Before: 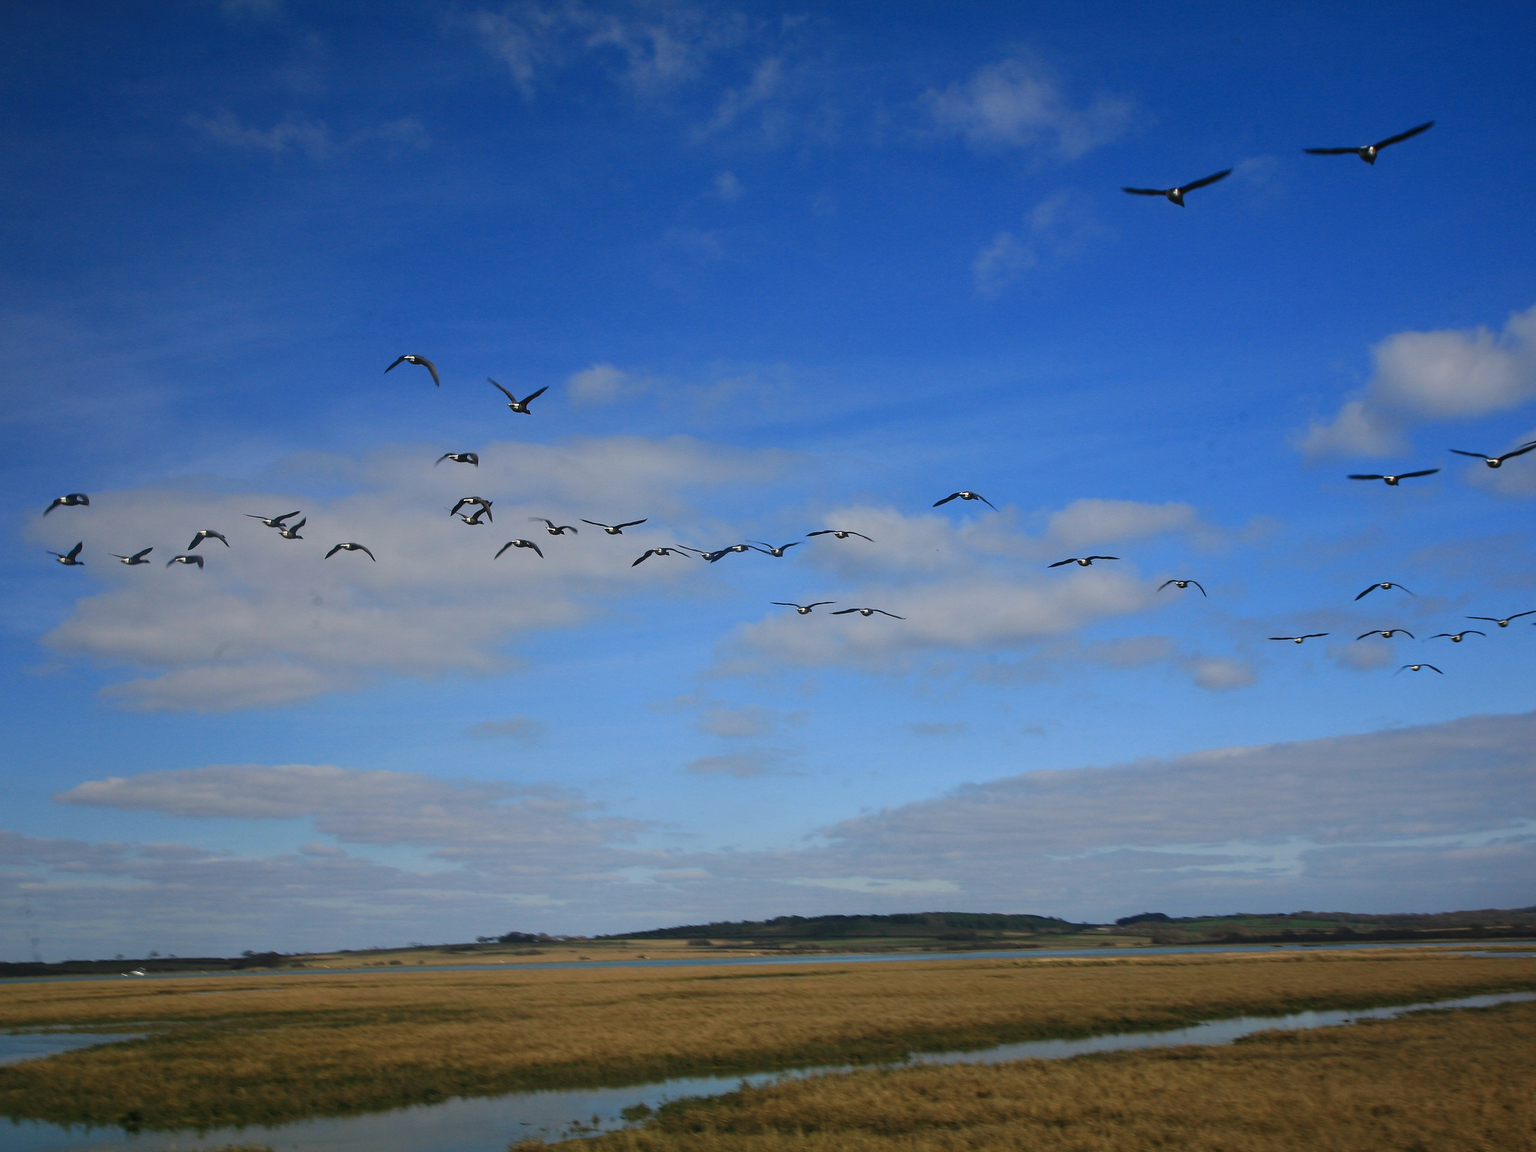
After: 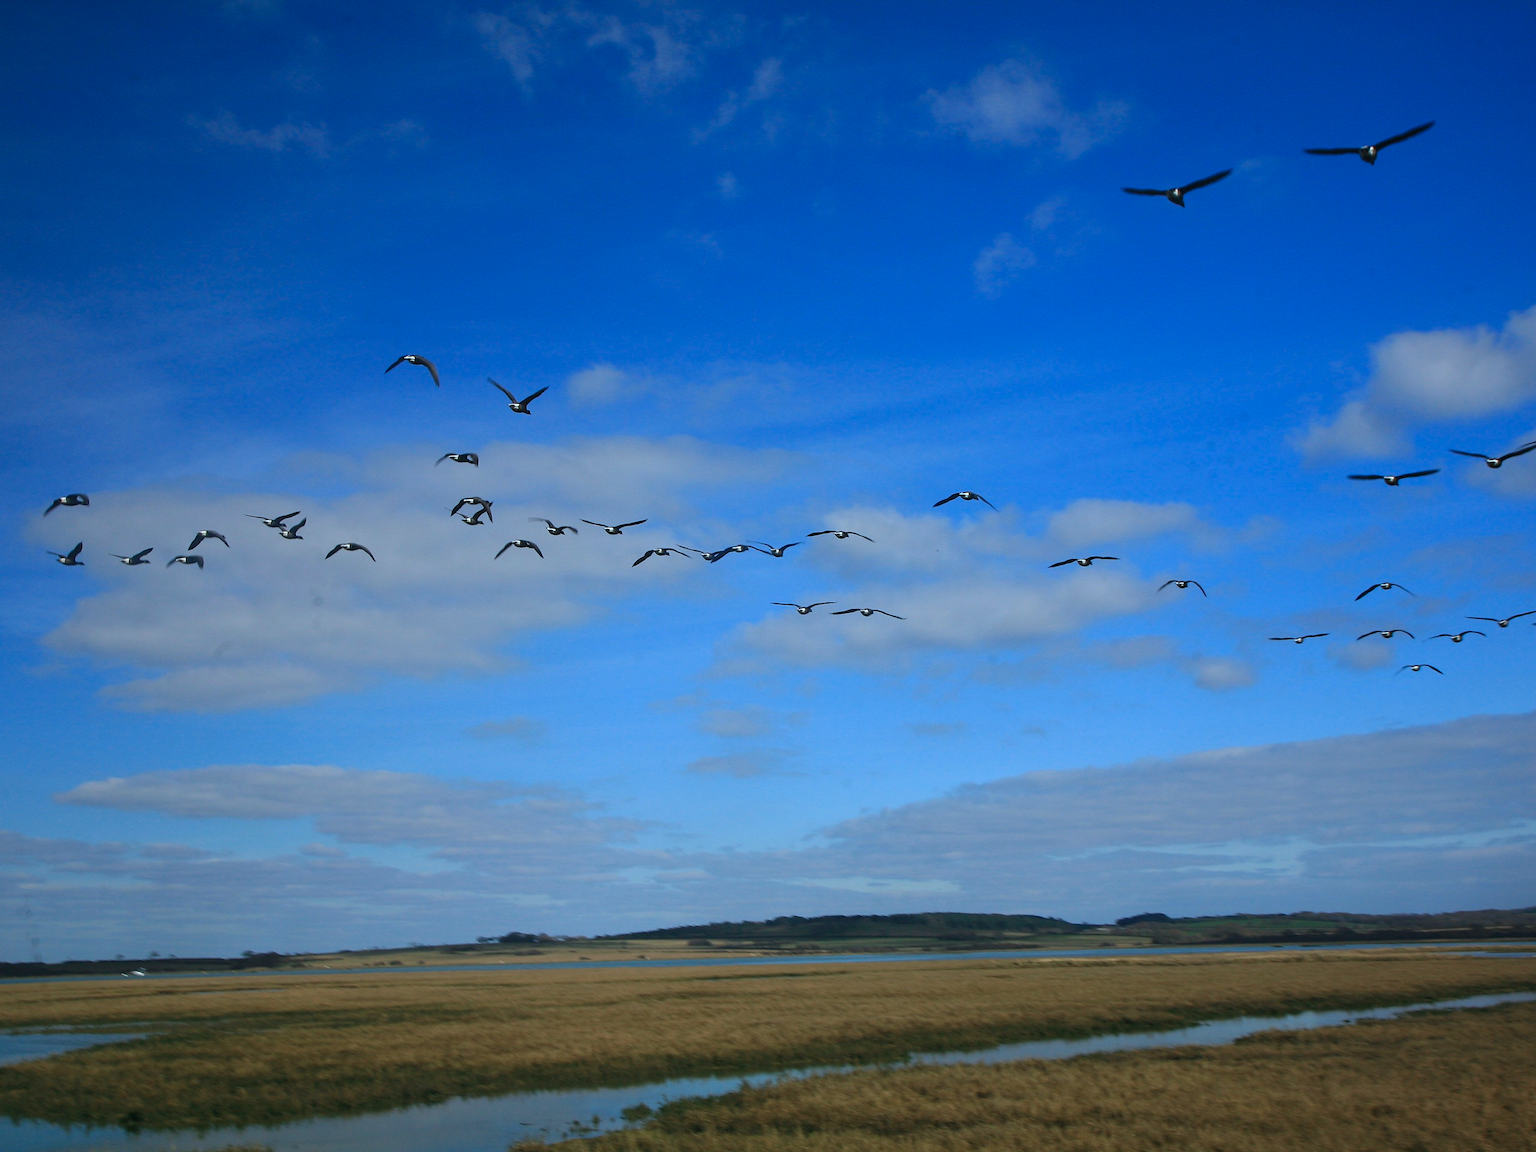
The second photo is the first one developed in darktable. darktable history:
color calibration: illuminant Planckian (black body), x 0.378, y 0.375, temperature 4053.07 K
